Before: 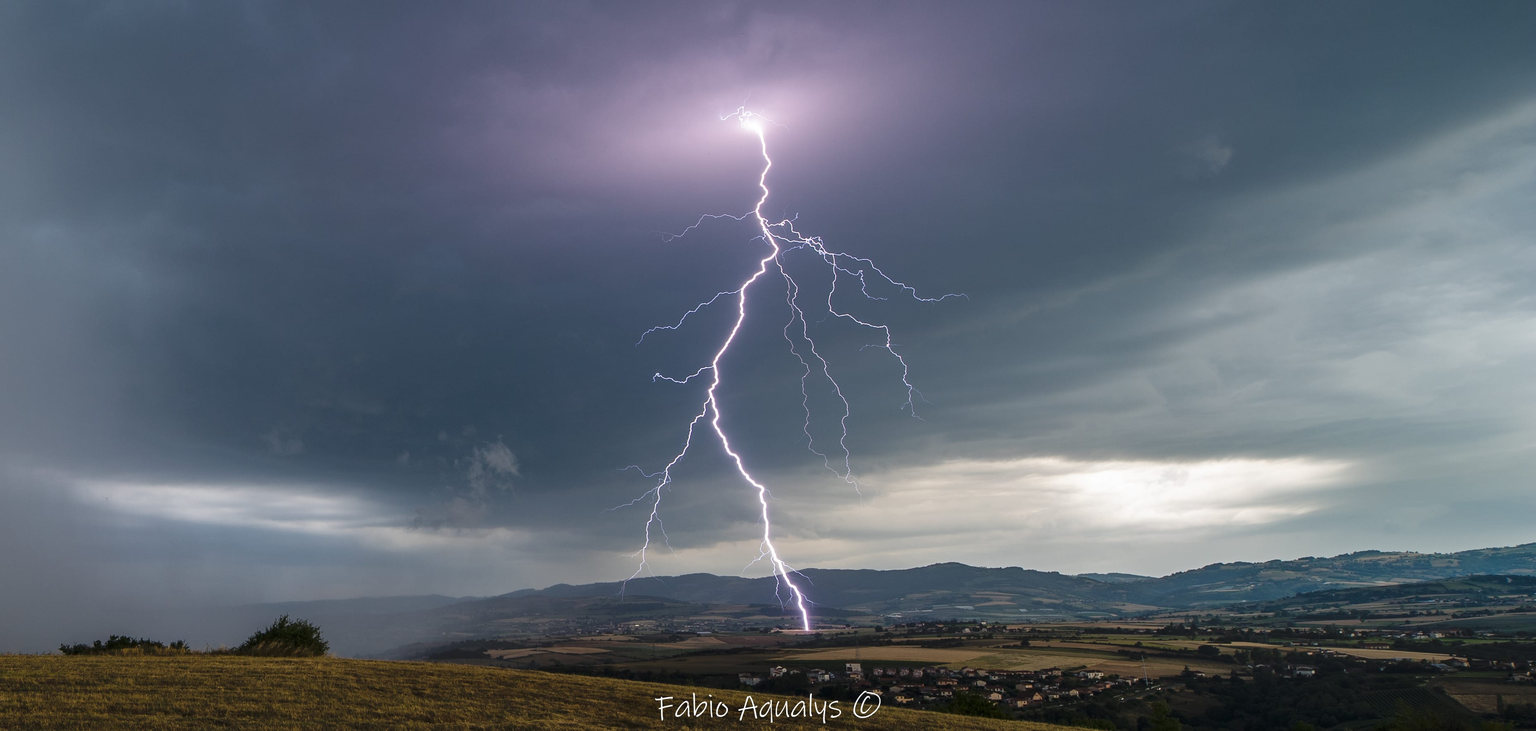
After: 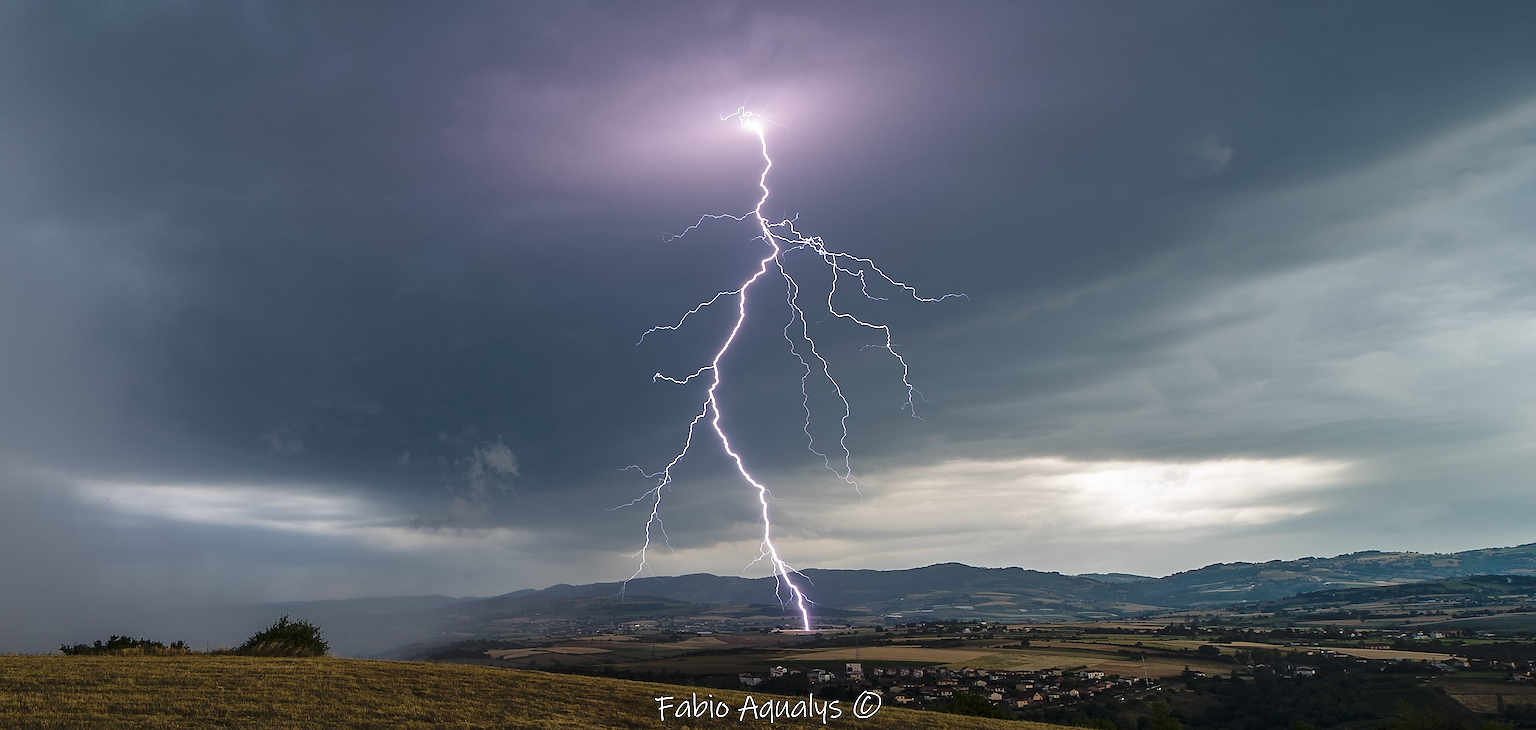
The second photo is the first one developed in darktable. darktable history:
sharpen: radius 1.413, amount 1.243, threshold 0.673
